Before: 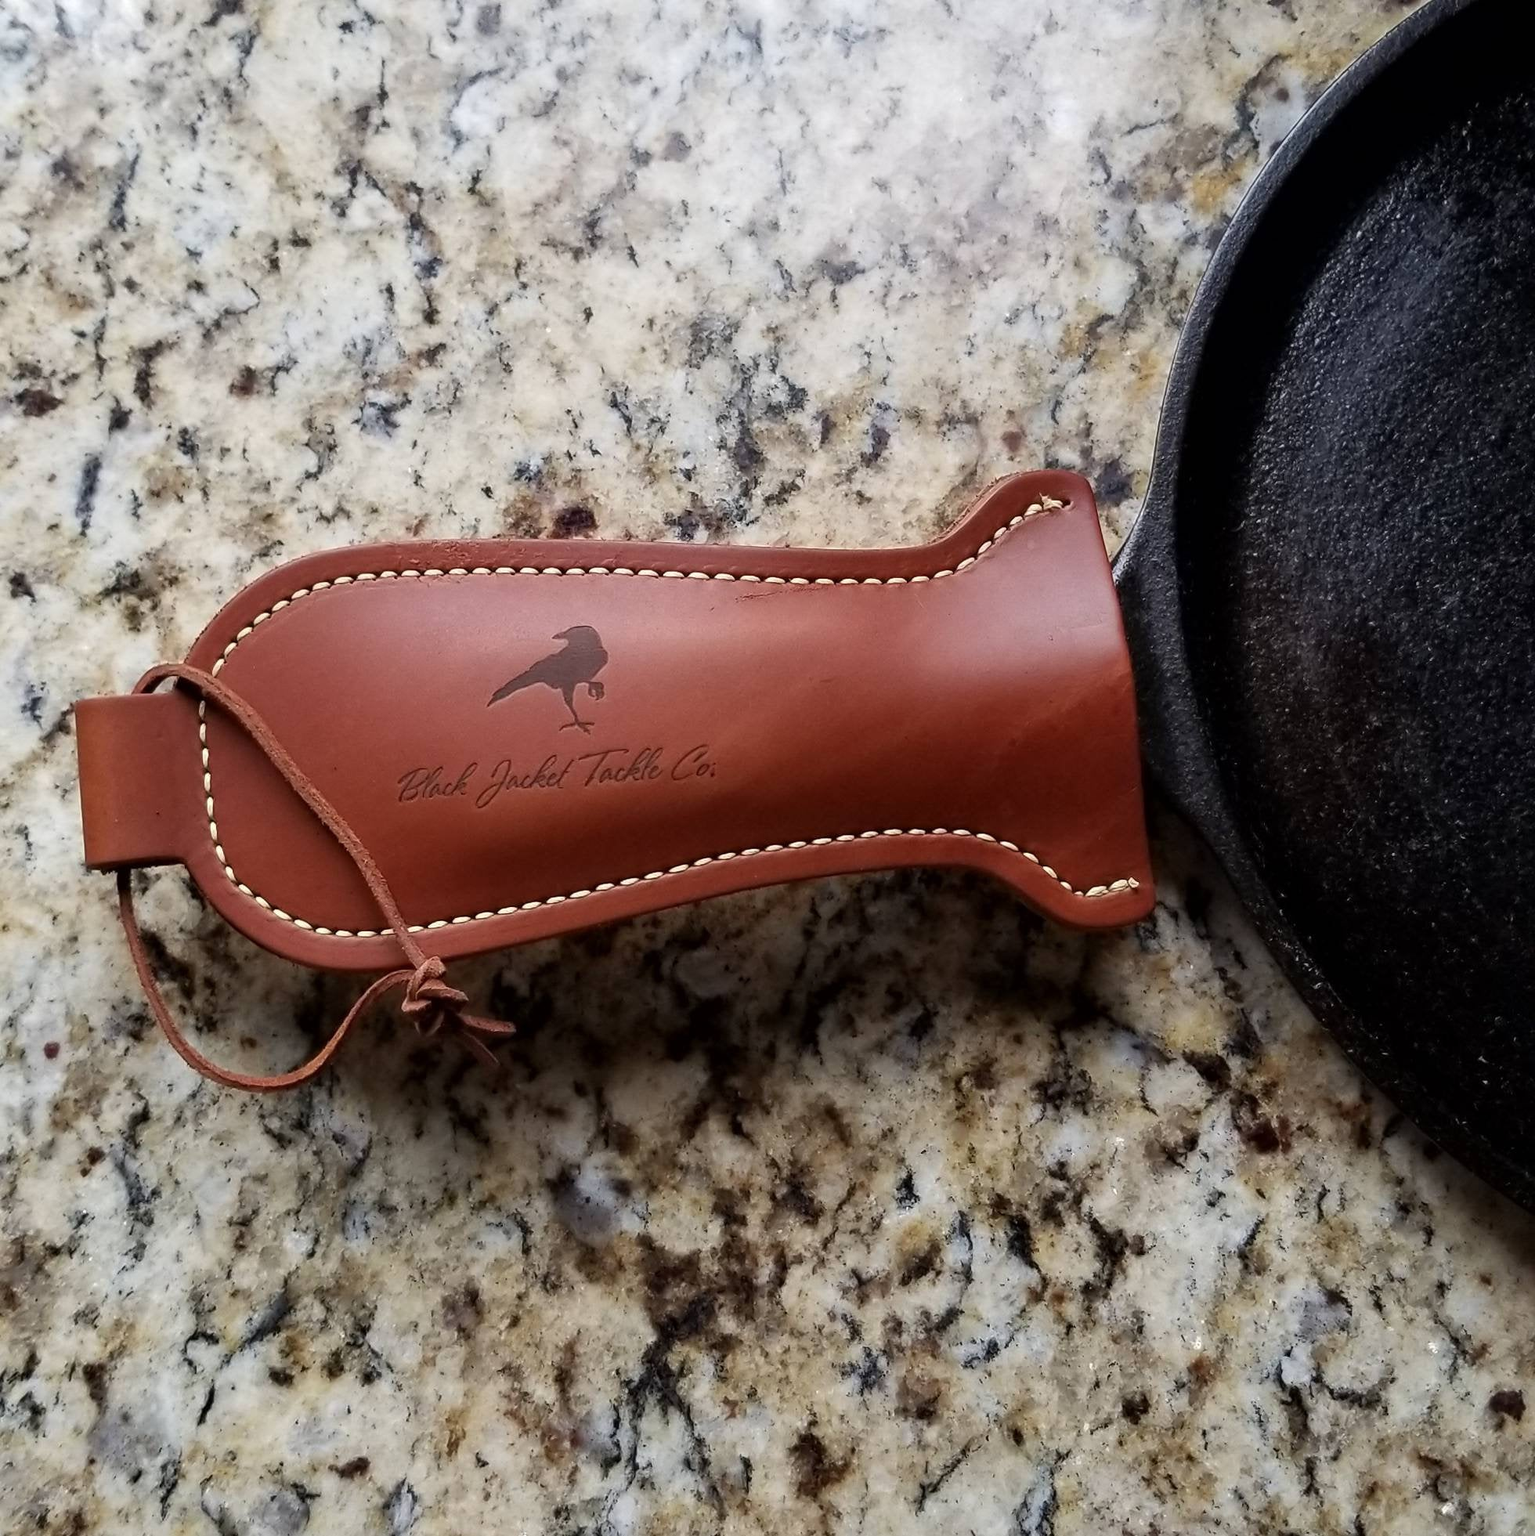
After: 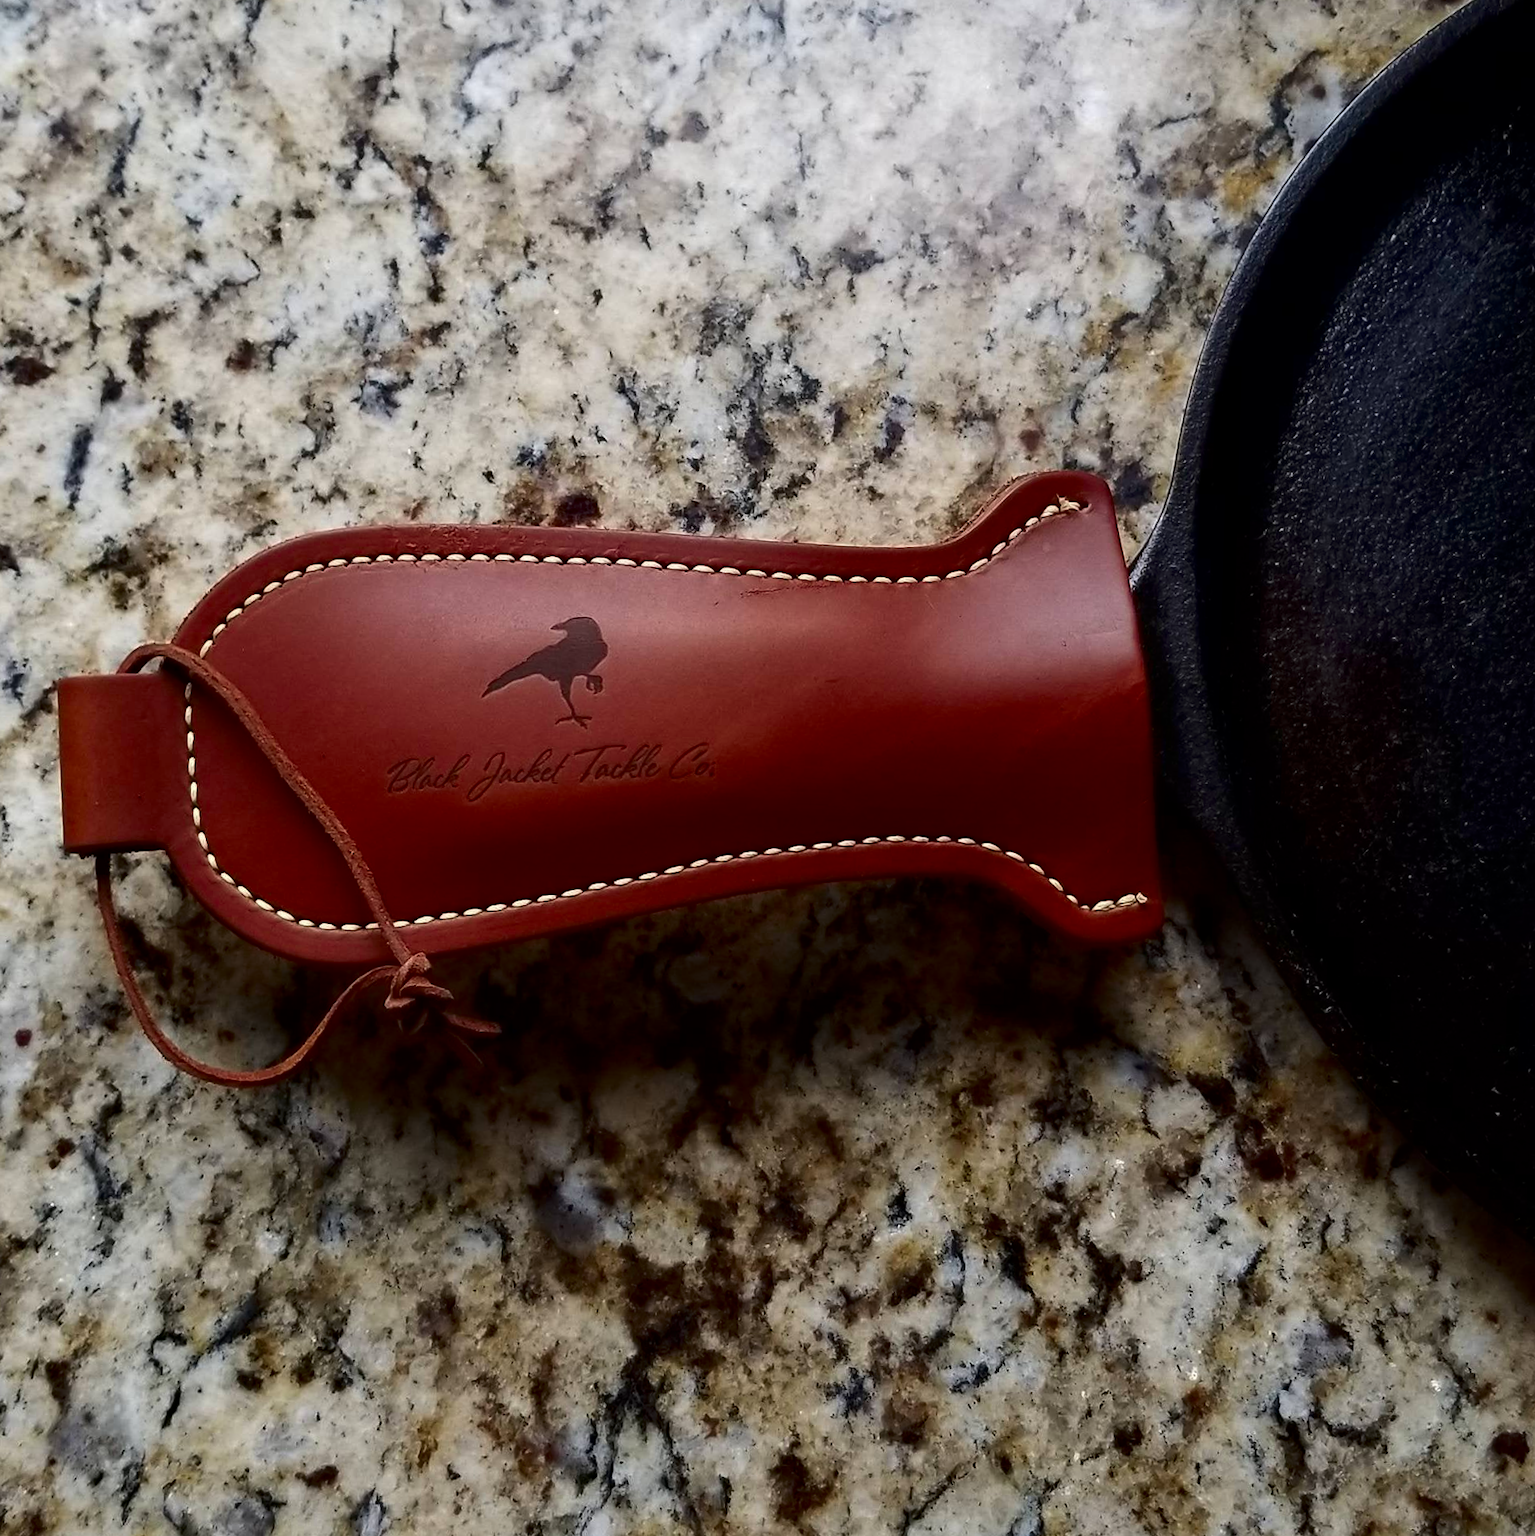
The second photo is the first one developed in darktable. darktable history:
contrast brightness saturation: contrast 0.1, brightness -0.26, saturation 0.14
crop and rotate: angle -1.69°
